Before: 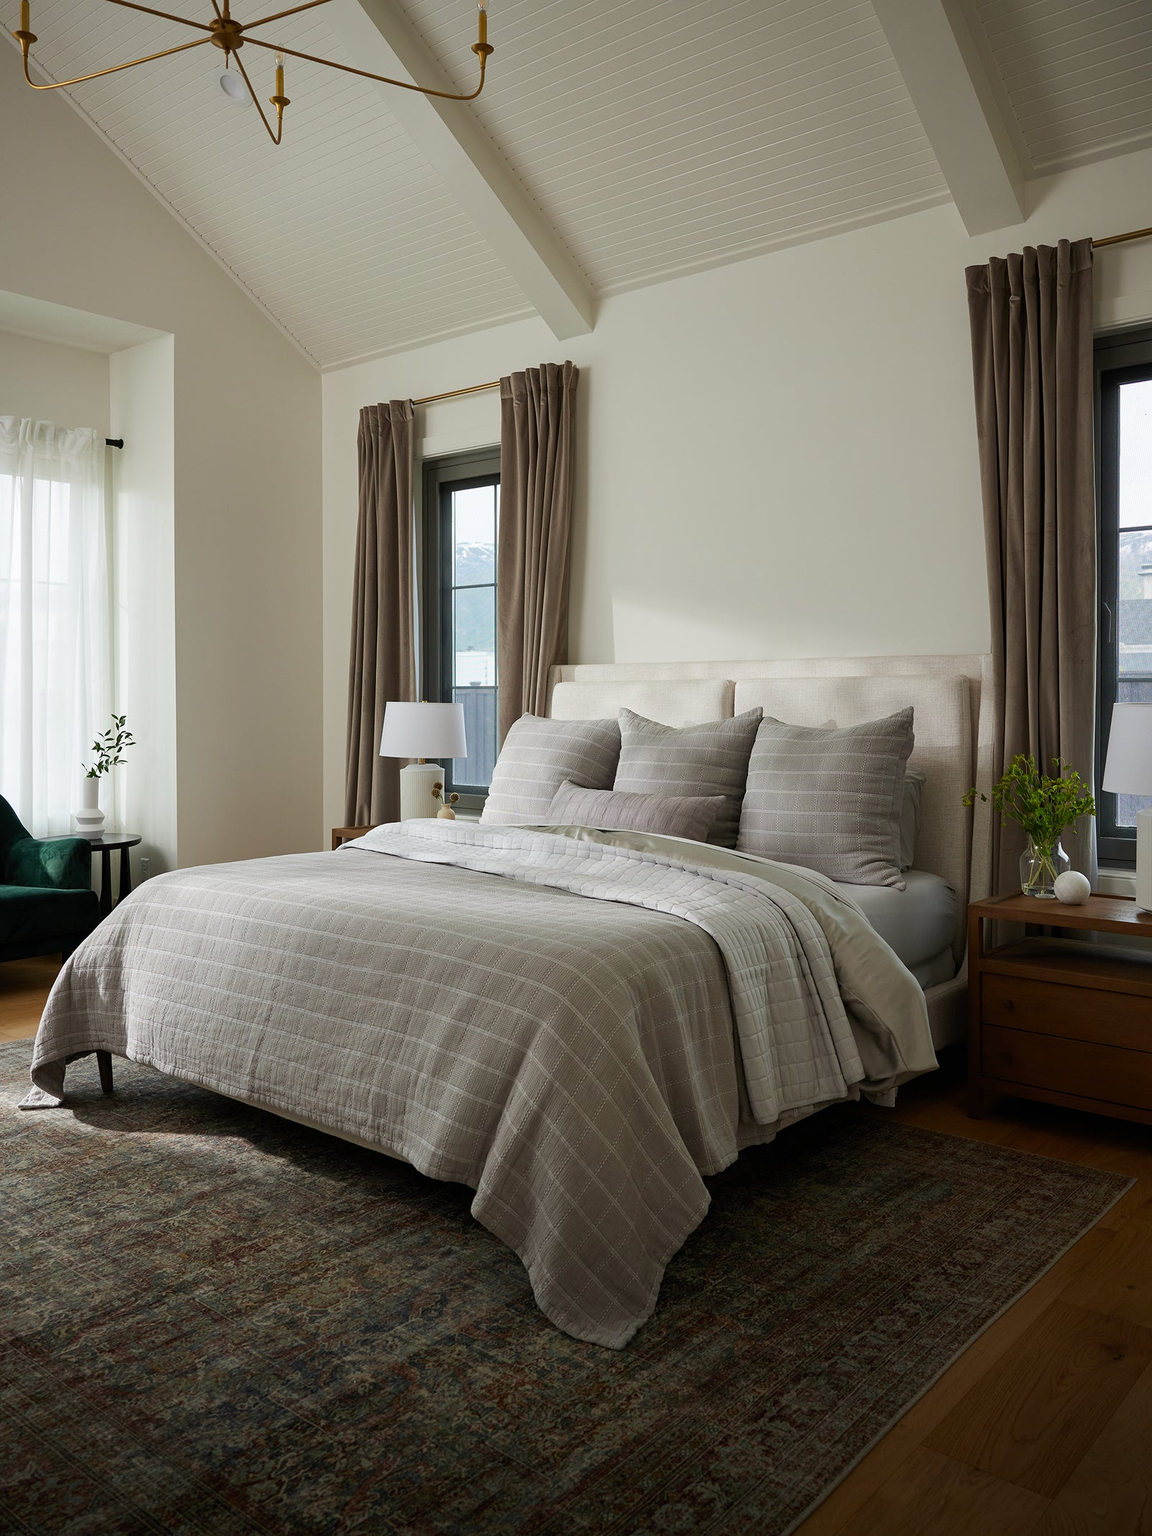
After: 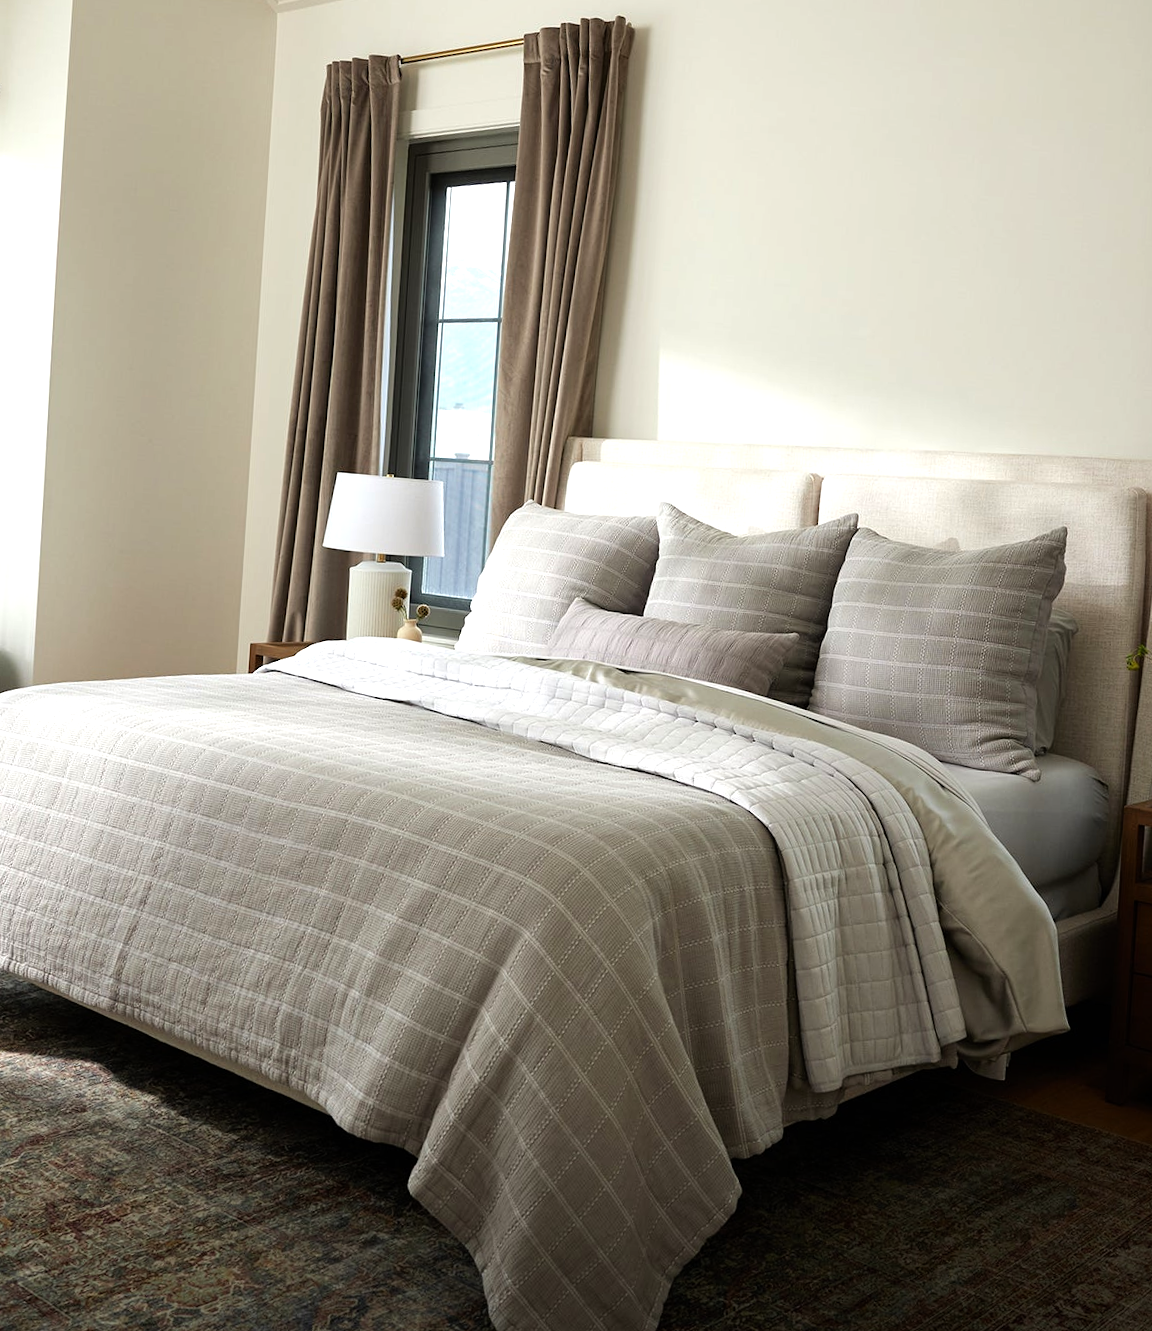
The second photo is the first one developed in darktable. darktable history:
tone equalizer: -8 EV -0.788 EV, -7 EV -0.68 EV, -6 EV -0.575 EV, -5 EV -0.41 EV, -3 EV 0.388 EV, -2 EV 0.6 EV, -1 EV 0.68 EV, +0 EV 0.774 EV
crop and rotate: angle -3.78°, left 9.749%, top 20.403%, right 12.075%, bottom 11.818%
